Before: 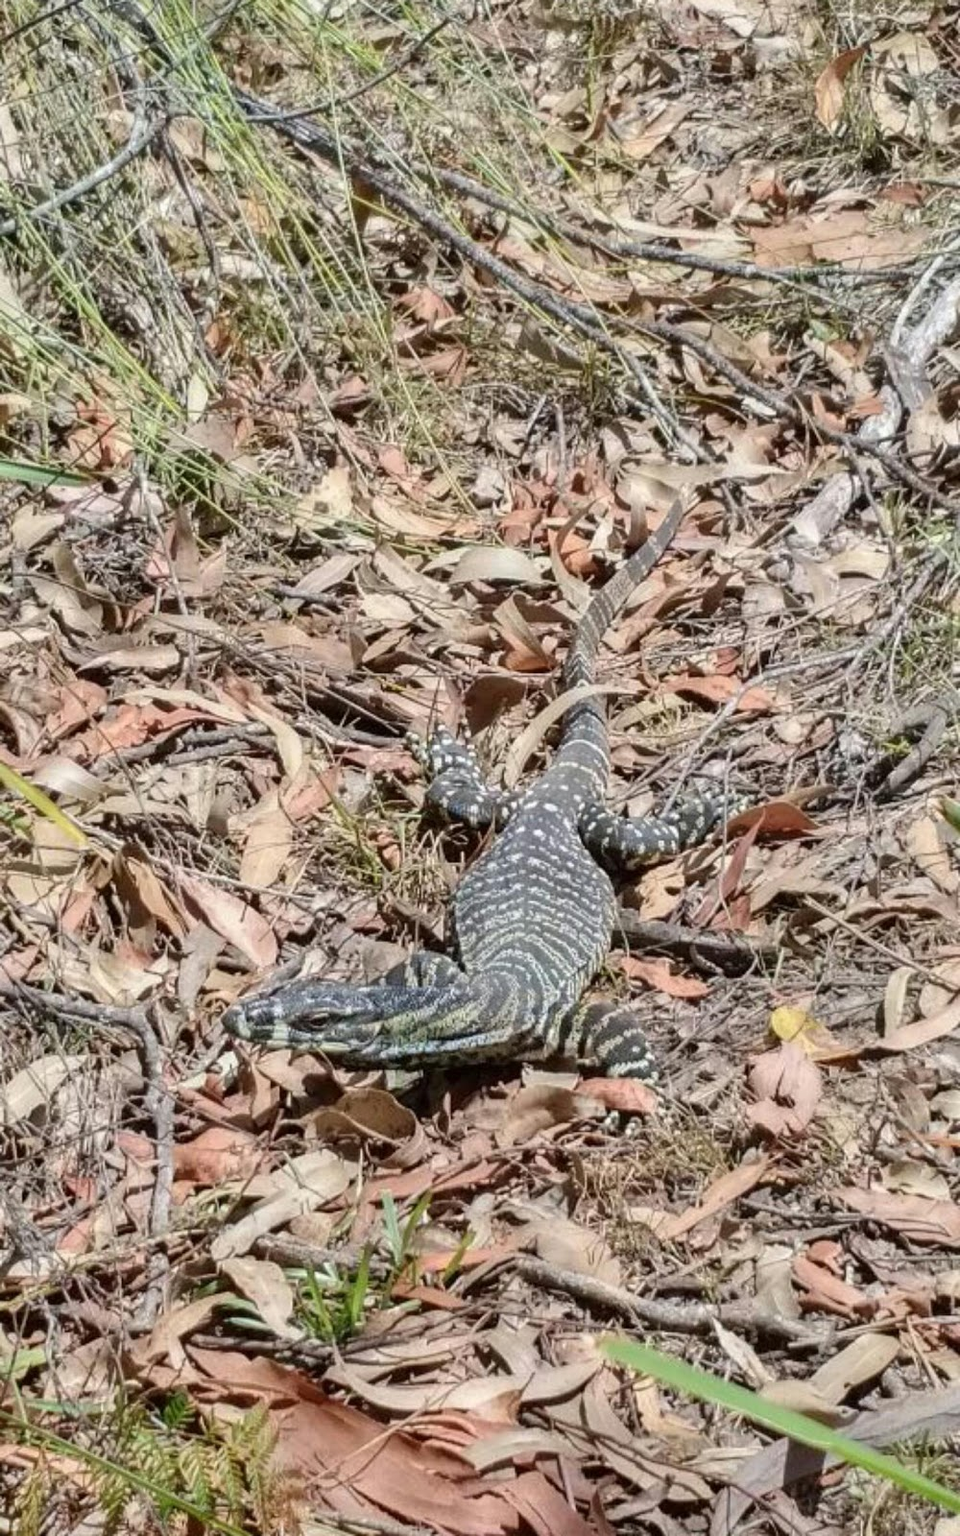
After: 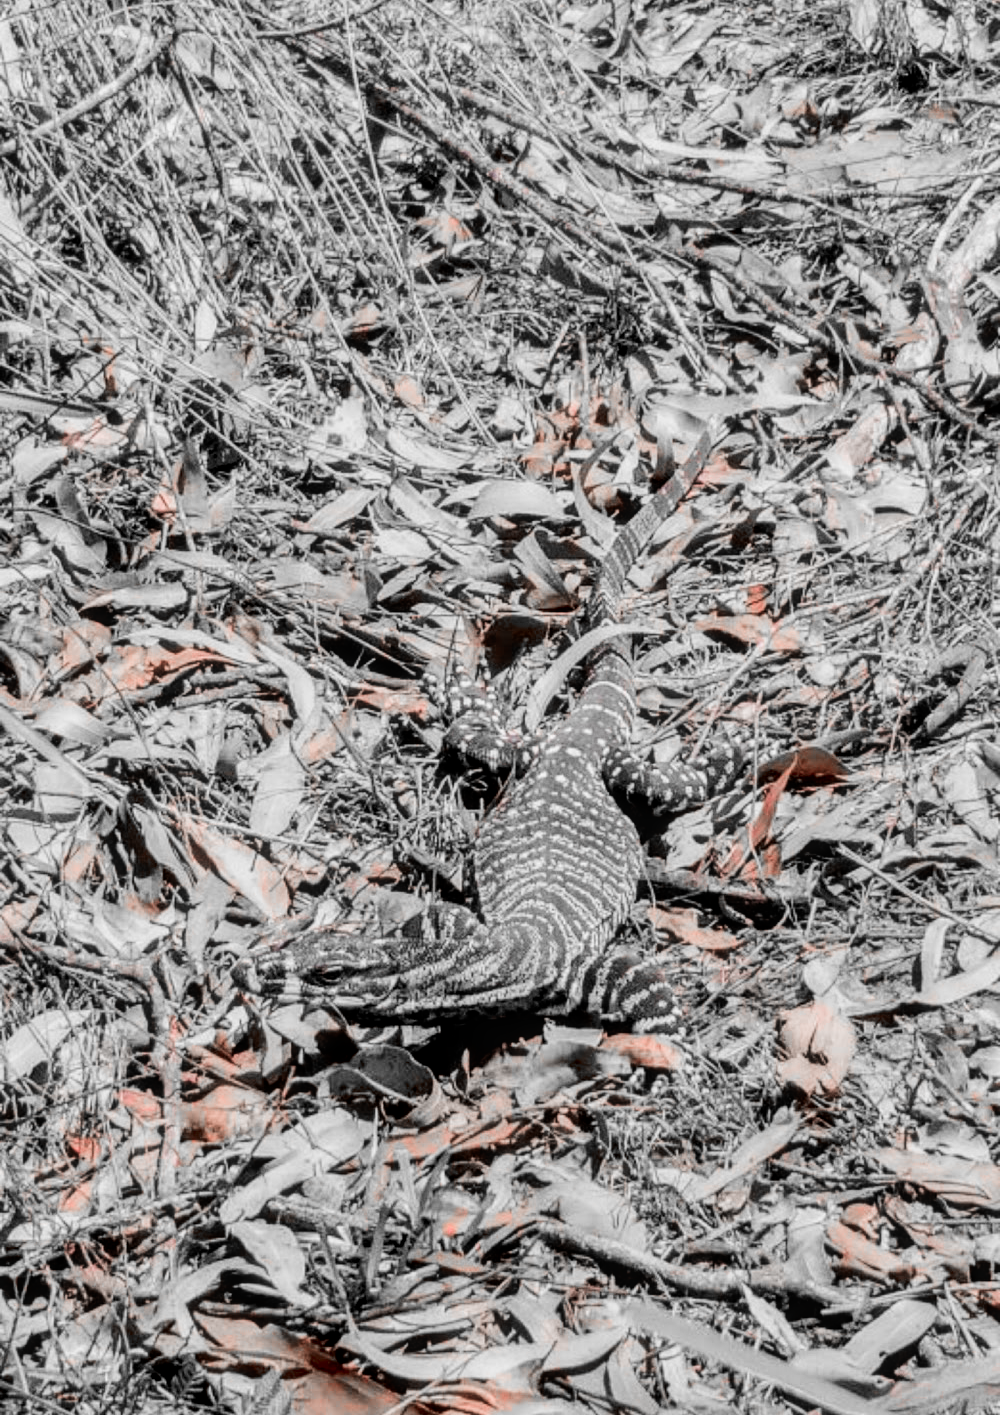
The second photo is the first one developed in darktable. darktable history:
haze removal: strength -0.097, compatibility mode true, adaptive false
crop and rotate: top 5.61%, bottom 5.946%
filmic rgb: black relative exposure -5.09 EV, white relative exposure 3.55 EV, hardness 3.16, contrast 1.3, highlights saturation mix -48.99%
local contrast: on, module defaults
exposure: exposure -0.255 EV, compensate highlight preservation false
tone equalizer: -8 EV -0.406 EV, -7 EV -0.402 EV, -6 EV -0.337 EV, -5 EV -0.194 EV, -3 EV 0.236 EV, -2 EV 0.304 EV, -1 EV 0.378 EV, +0 EV 0.401 EV, edges refinement/feathering 500, mask exposure compensation -1.57 EV, preserve details no
color zones: curves: ch1 [(0, 0.831) (0.08, 0.771) (0.157, 0.268) (0.241, 0.207) (0.562, -0.005) (0.714, -0.013) (0.876, 0.01) (1, 0.831)], mix 100.03%
